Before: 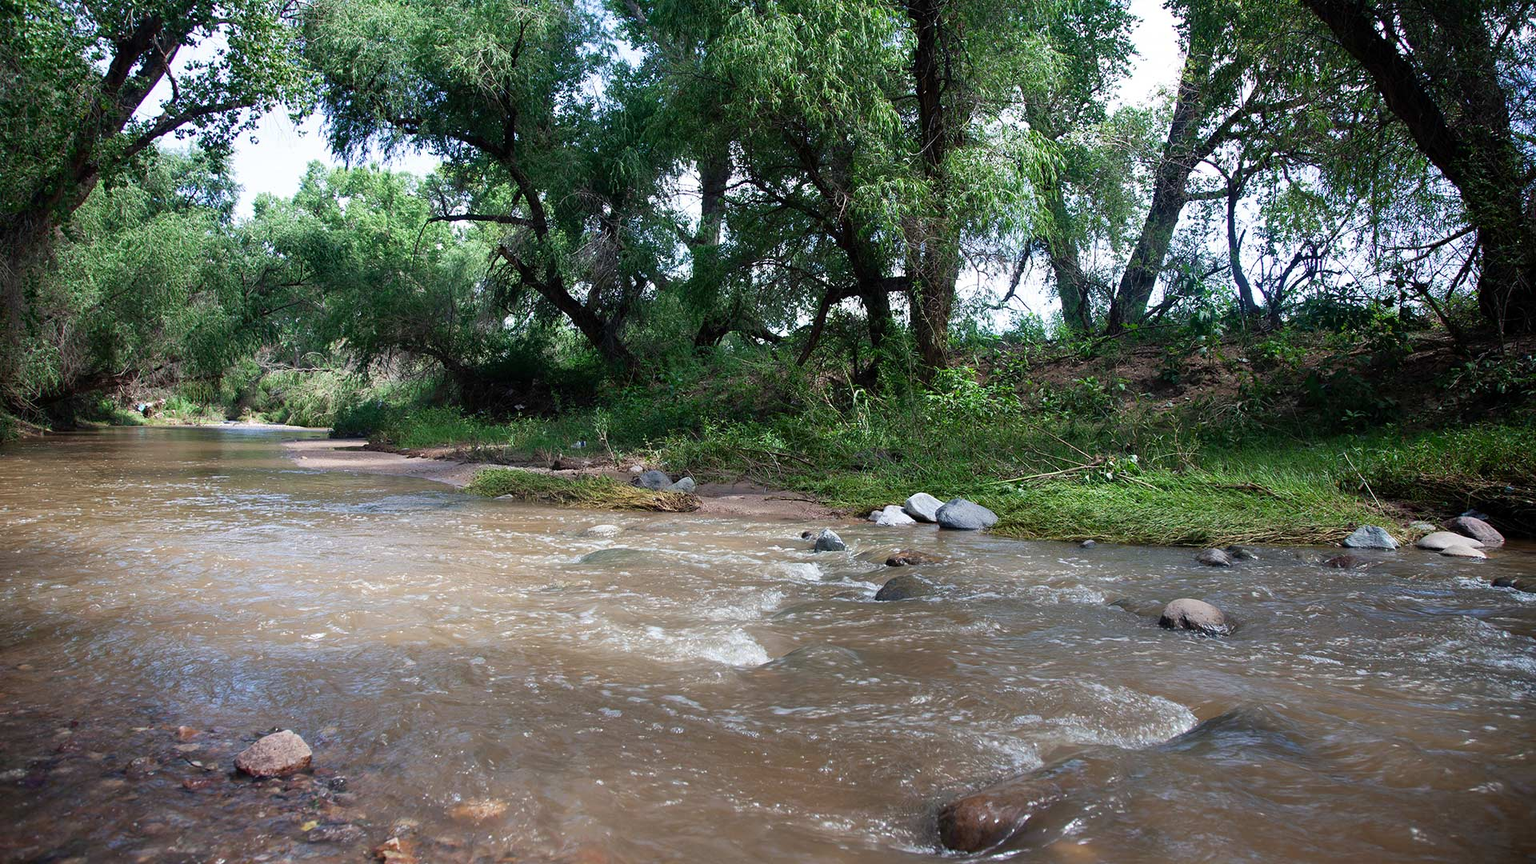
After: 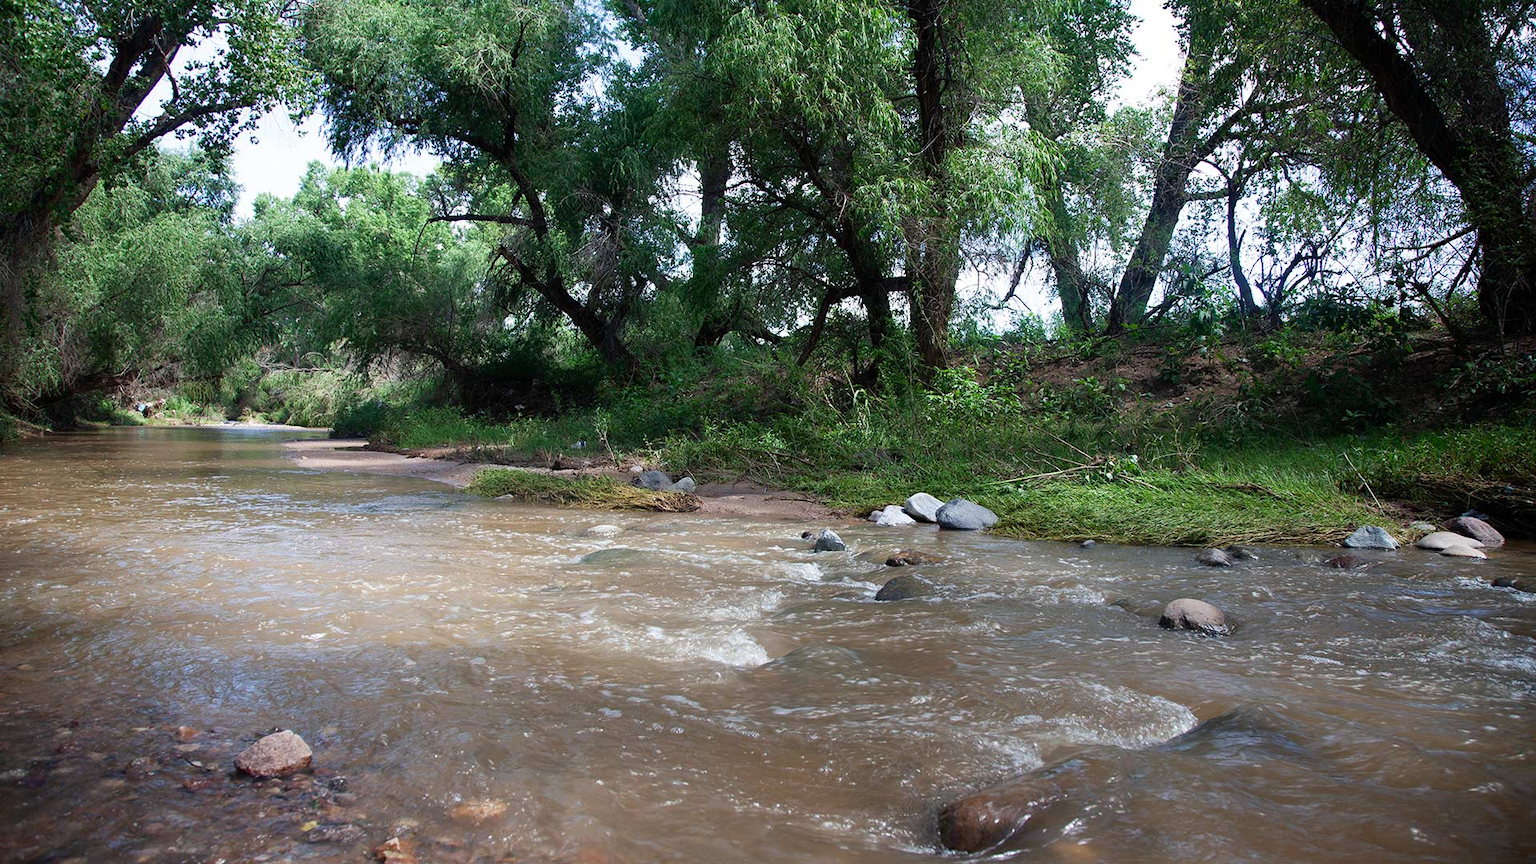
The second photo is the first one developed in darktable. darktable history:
shadows and highlights: shadows -23.79, highlights 51, soften with gaussian
